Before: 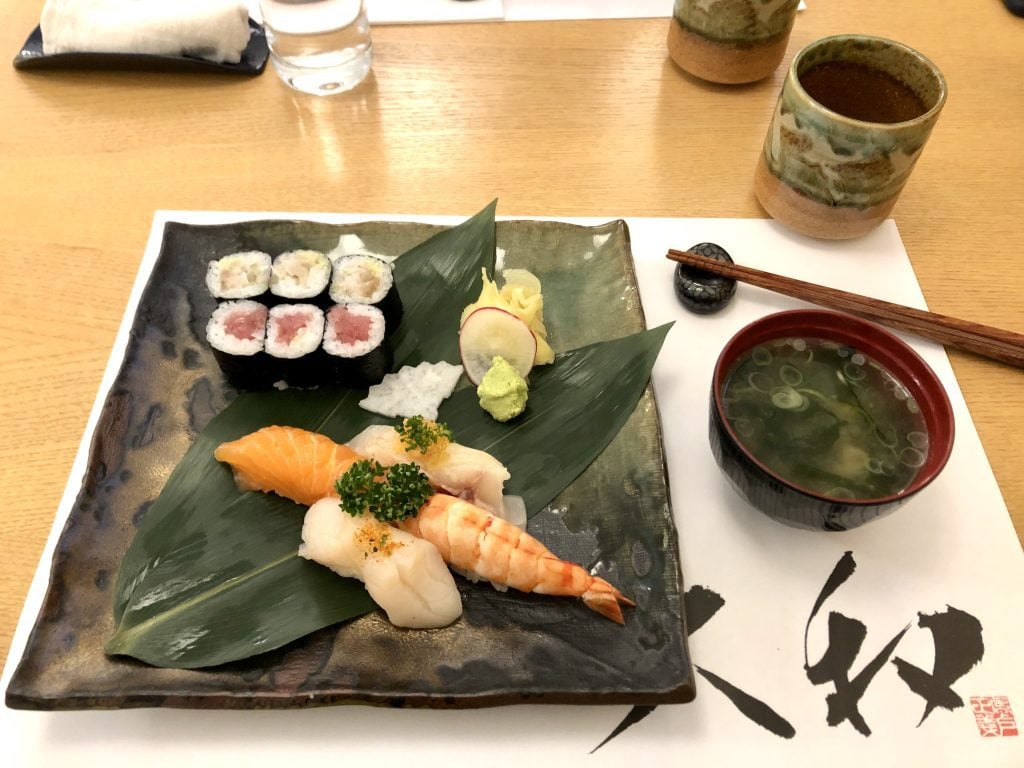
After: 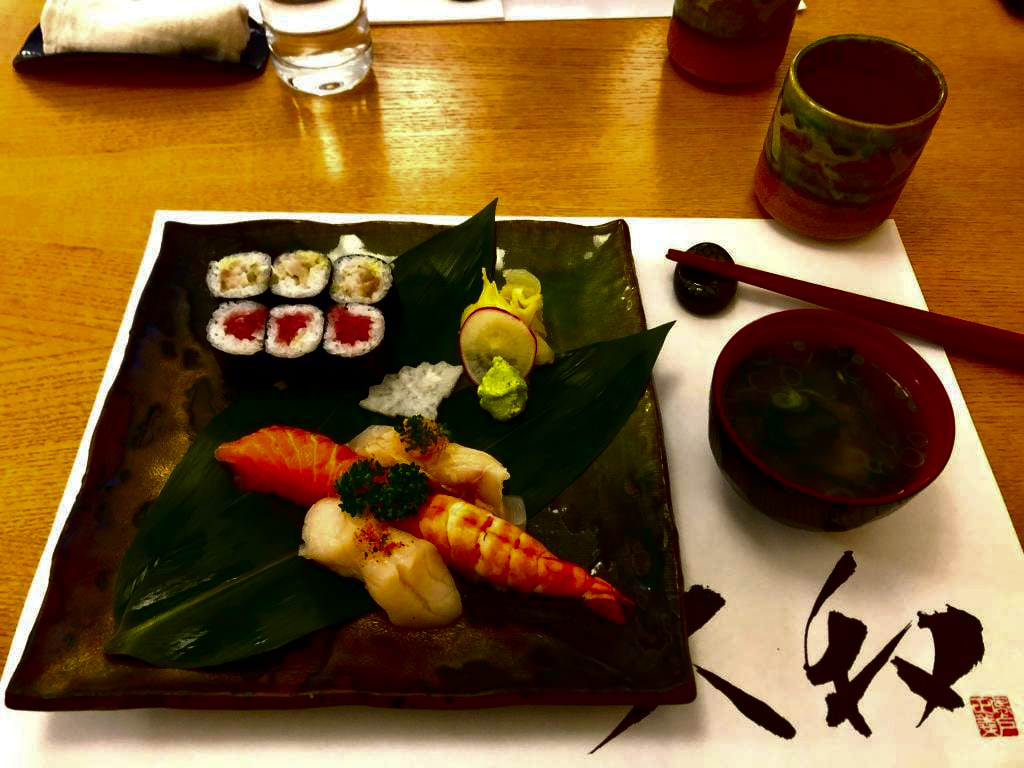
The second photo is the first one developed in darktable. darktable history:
contrast brightness saturation: brightness -0.995, saturation 0.983
